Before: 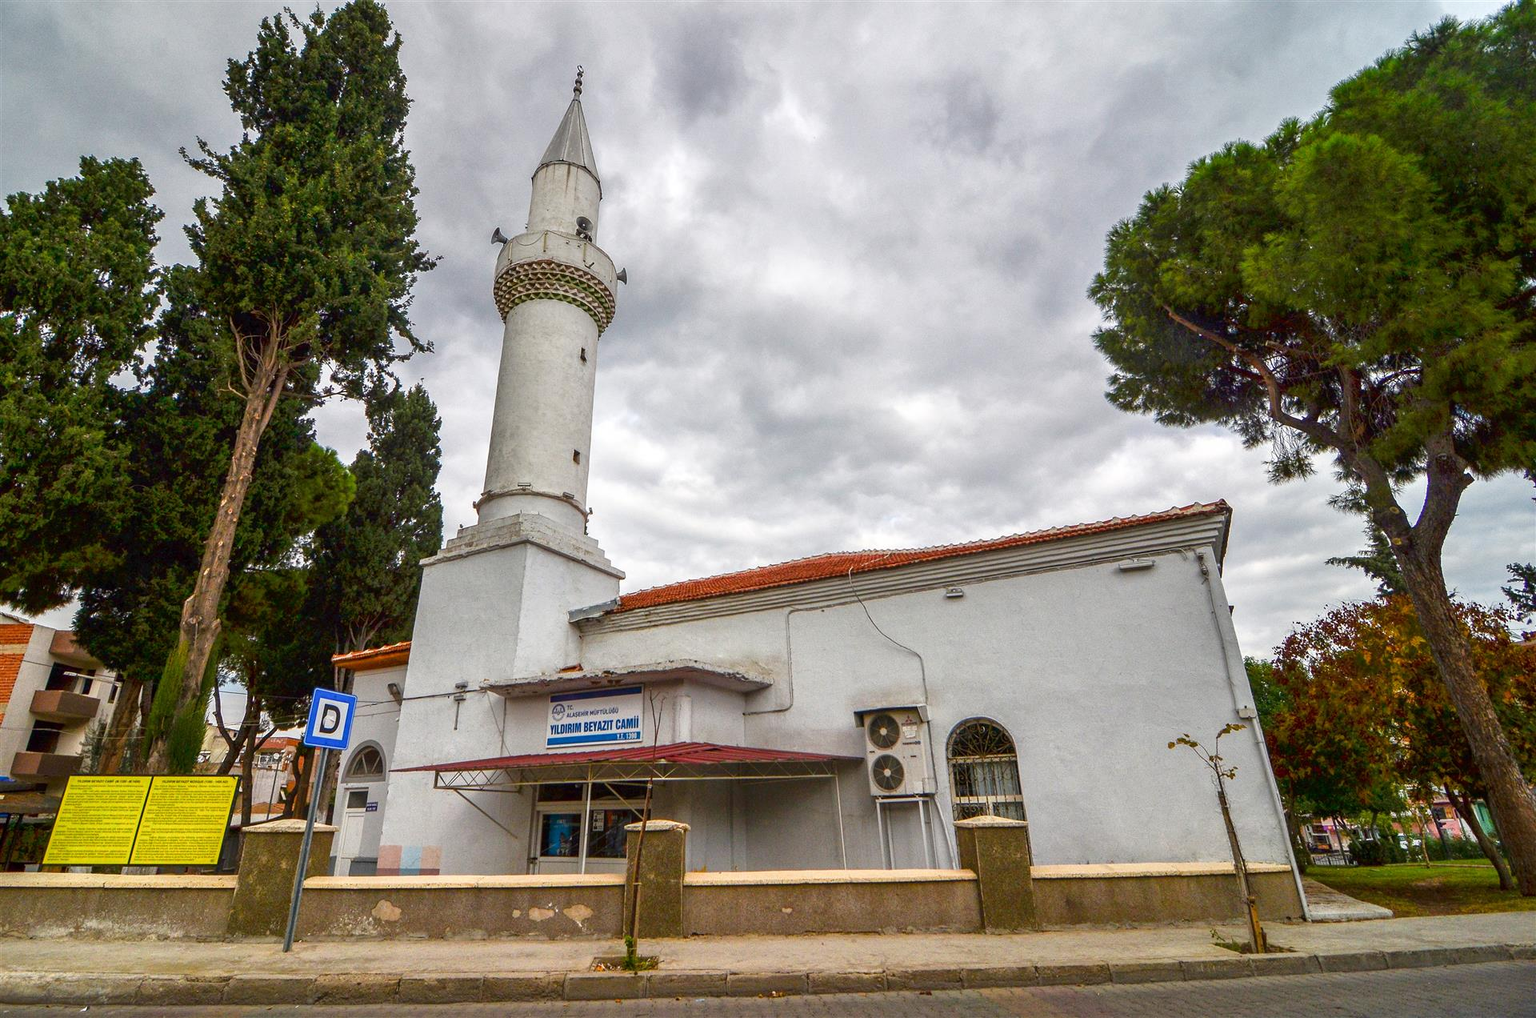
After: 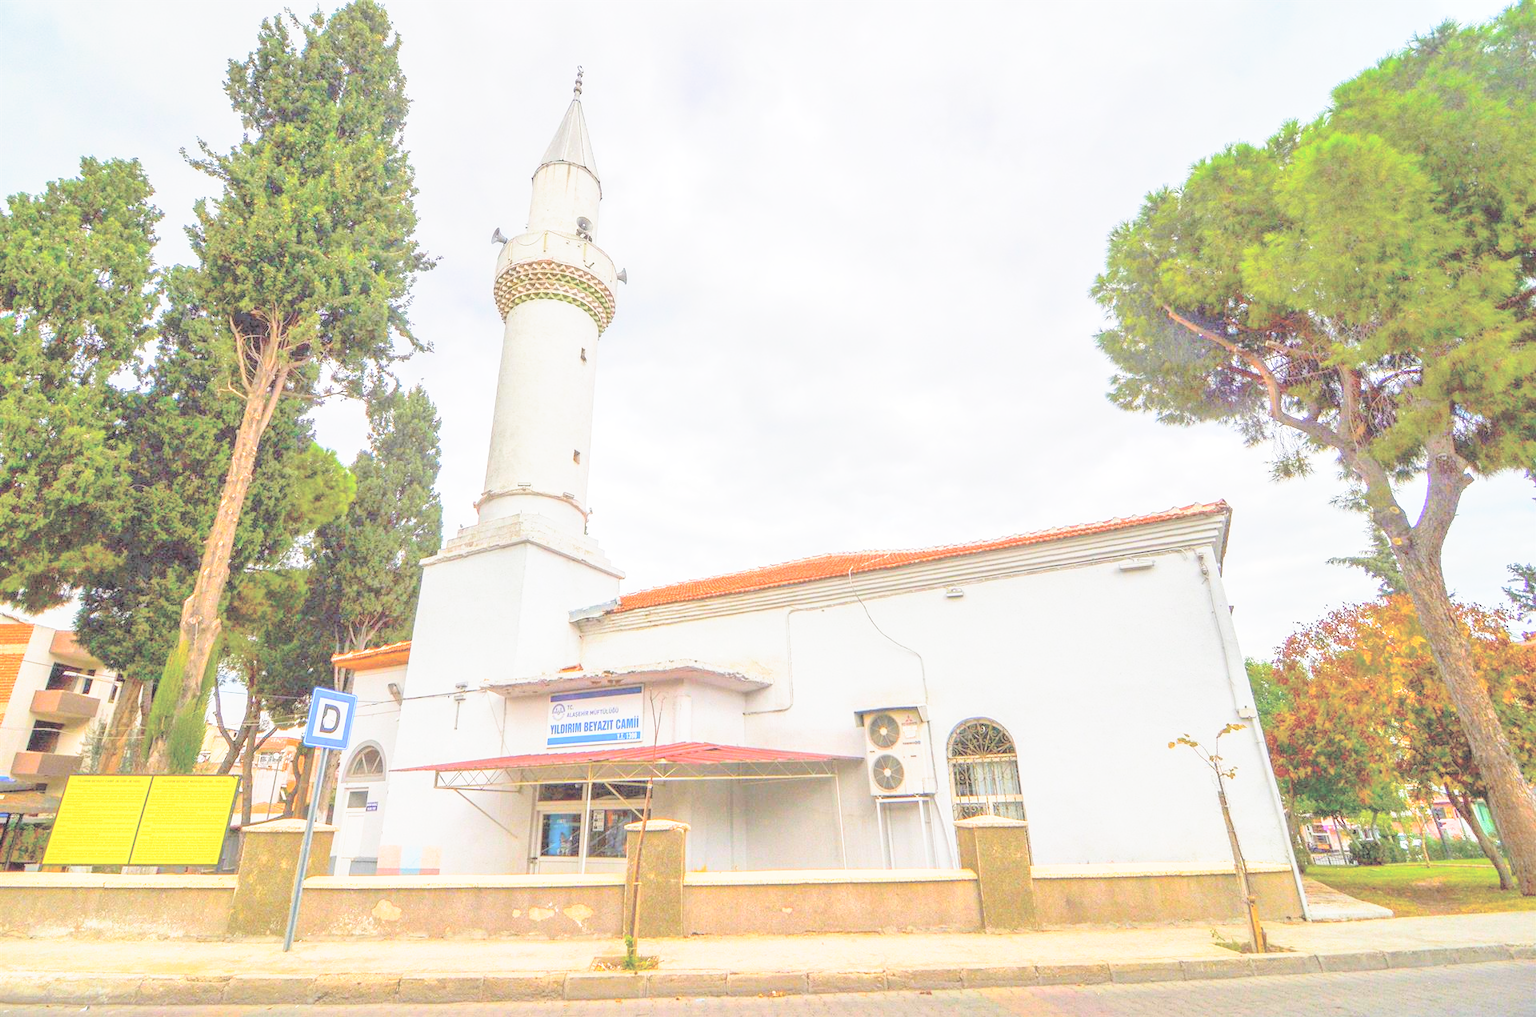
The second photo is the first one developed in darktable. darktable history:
contrast brightness saturation: brightness 1
exposure: black level correction 0, exposure 0.7 EV, compensate exposure bias true, compensate highlight preservation false
base curve: curves: ch0 [(0, 0) (0.088, 0.125) (0.176, 0.251) (0.354, 0.501) (0.613, 0.749) (1, 0.877)], preserve colors none
